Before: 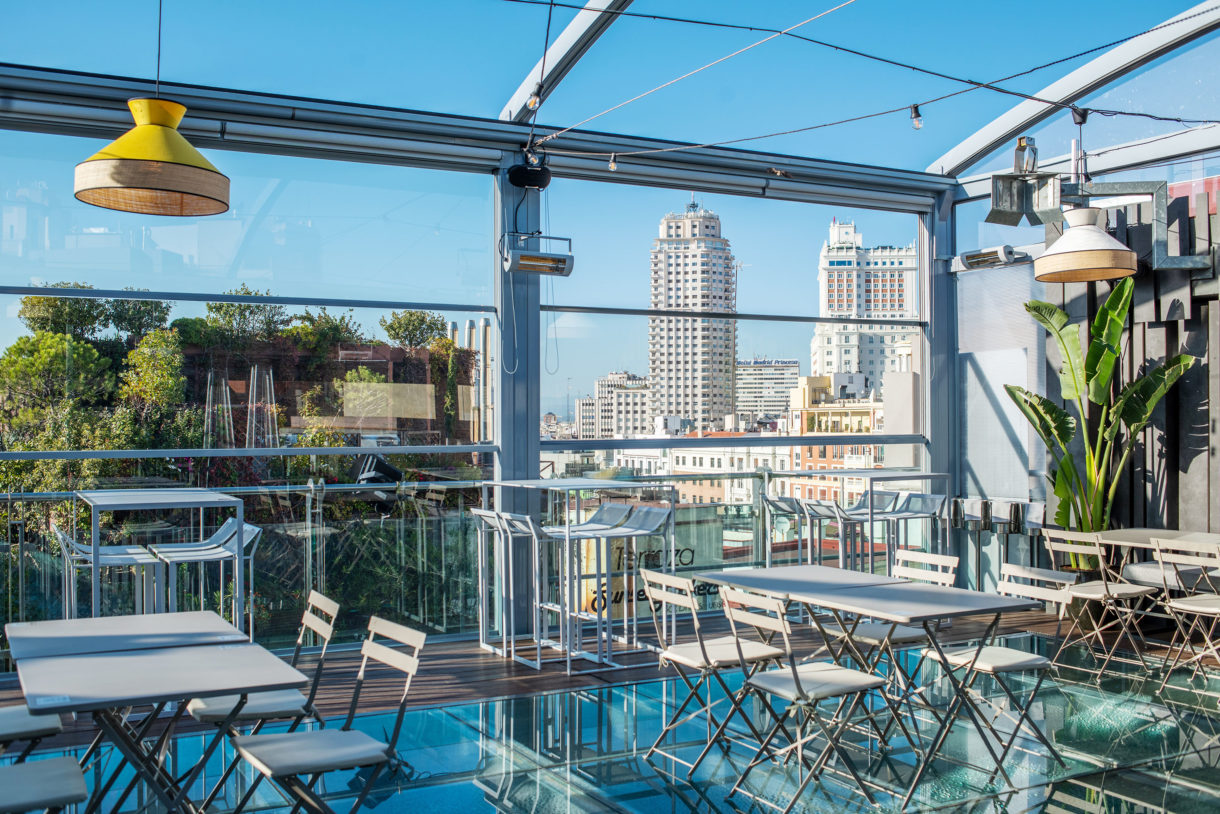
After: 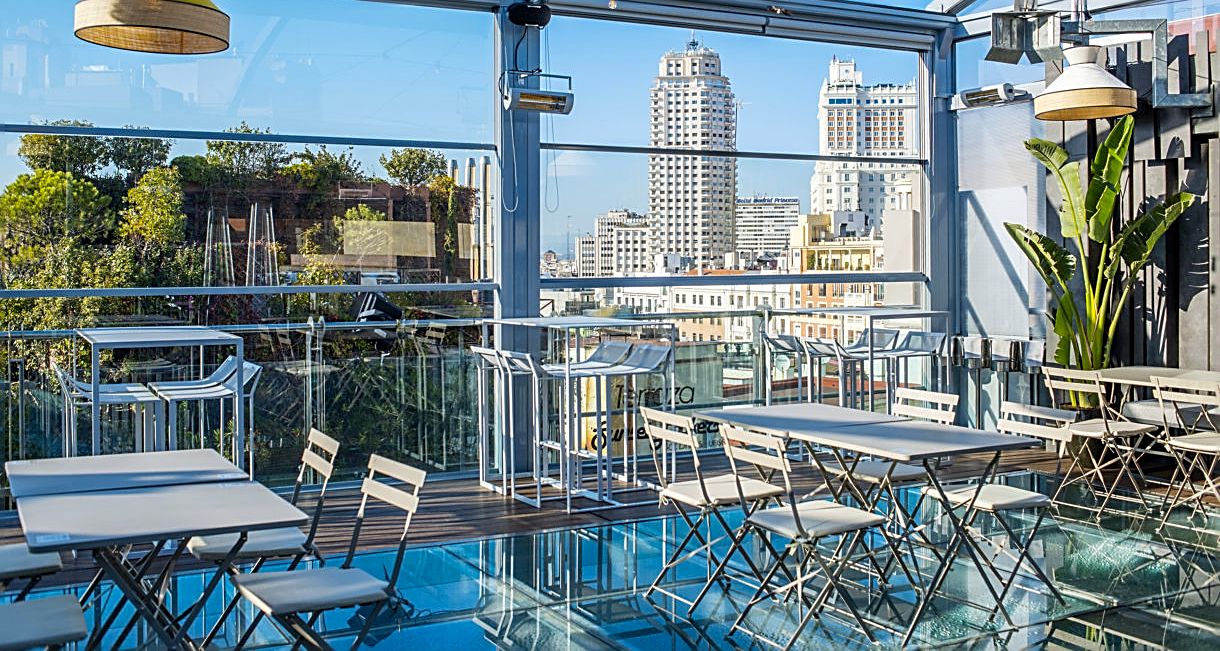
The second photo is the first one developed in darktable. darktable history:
color contrast: green-magenta contrast 0.85, blue-yellow contrast 1.25, unbound 0
crop and rotate: top 19.998%
sharpen: amount 0.75
